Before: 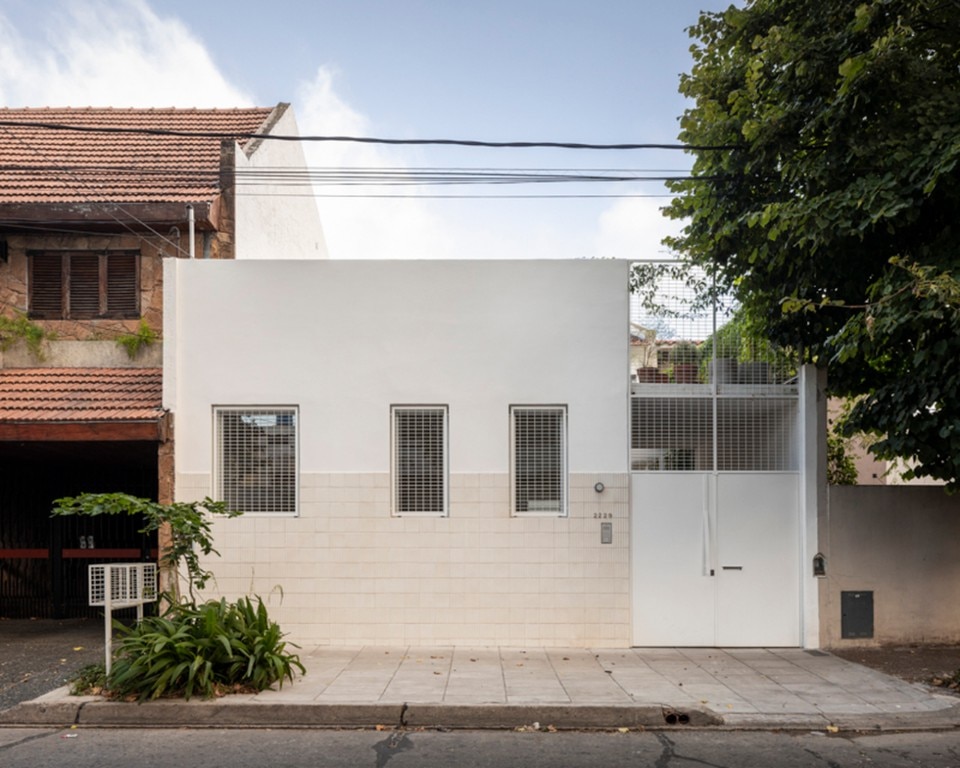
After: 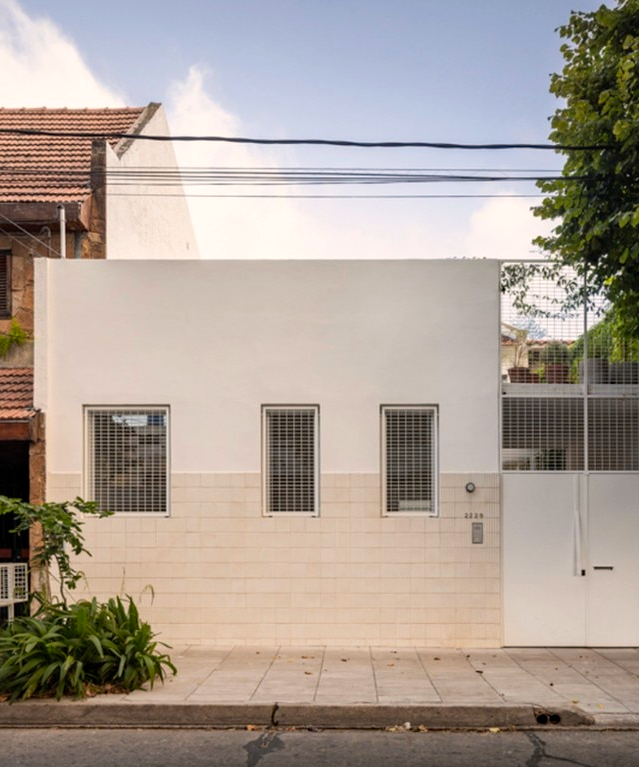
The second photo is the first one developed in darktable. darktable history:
crop and rotate: left 13.456%, right 19.938%
haze removal: compatibility mode true, adaptive false
color correction: highlights a* 3.74, highlights b* 5.14
color balance rgb: perceptual saturation grading › global saturation 0.298%, global vibrance 20%
